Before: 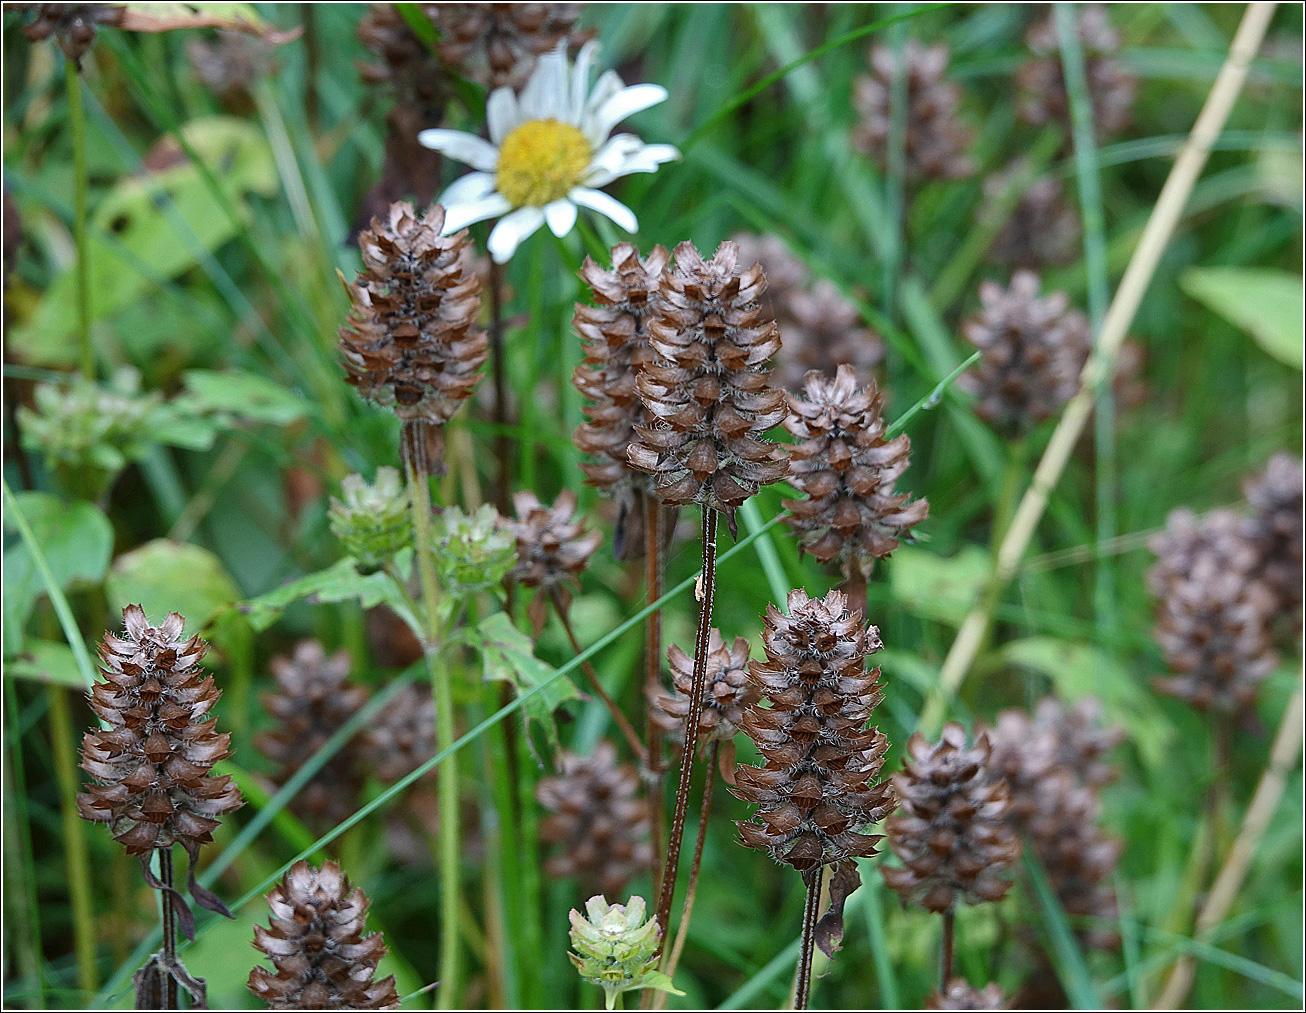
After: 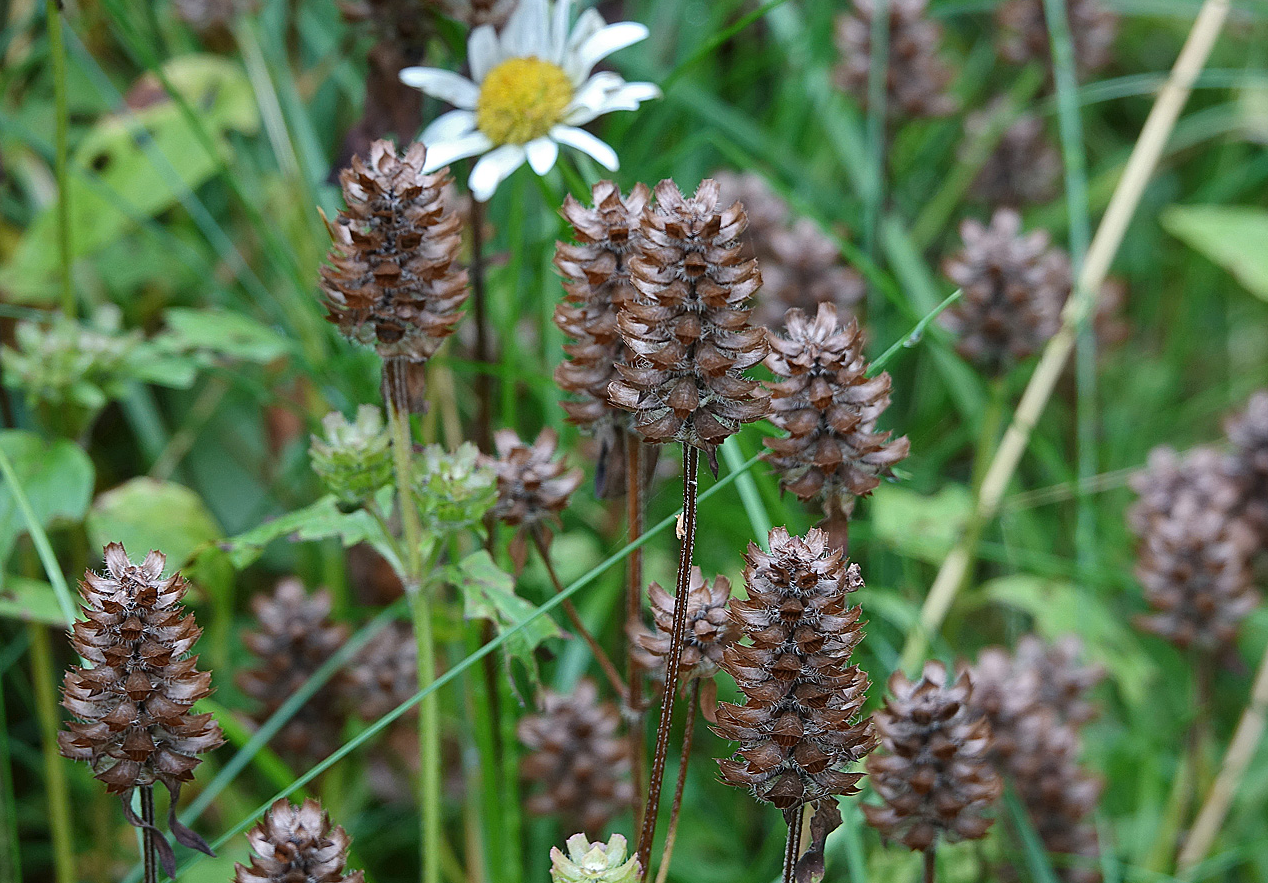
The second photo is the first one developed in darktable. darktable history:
white balance: emerald 1
crop: left 1.507%, top 6.147%, right 1.379%, bottom 6.637%
